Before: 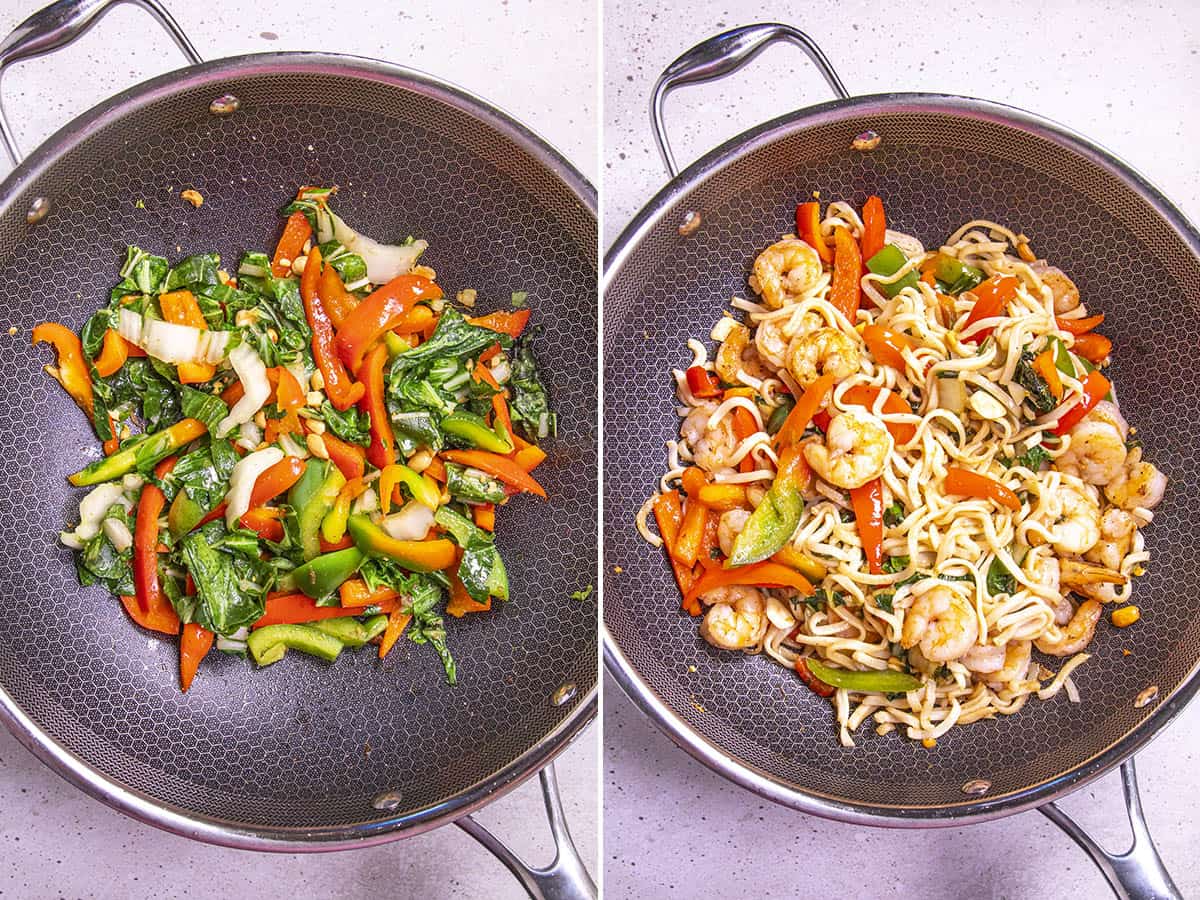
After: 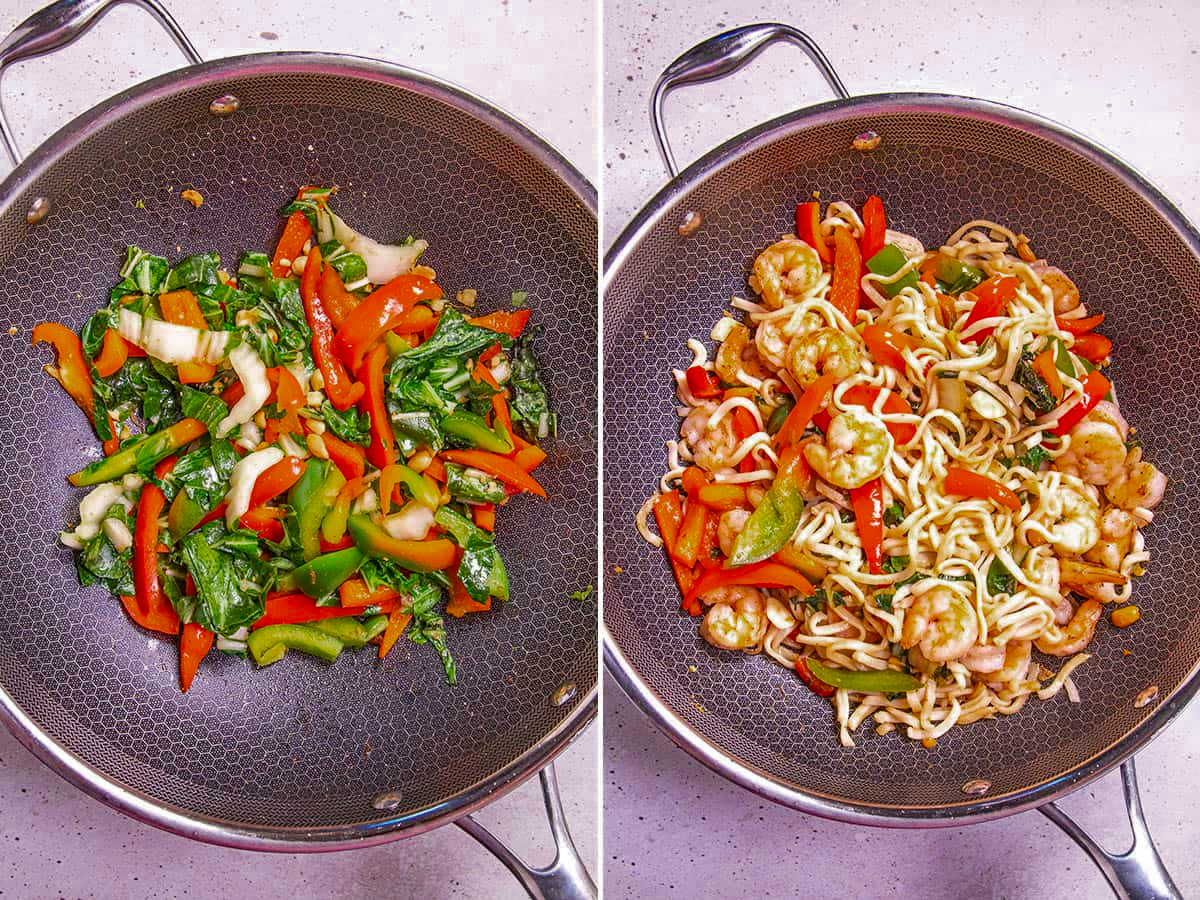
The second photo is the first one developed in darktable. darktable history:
color zones: curves: ch0 [(0.27, 0.396) (0.563, 0.504) (0.75, 0.5) (0.787, 0.307)]
haze removal: compatibility mode true
